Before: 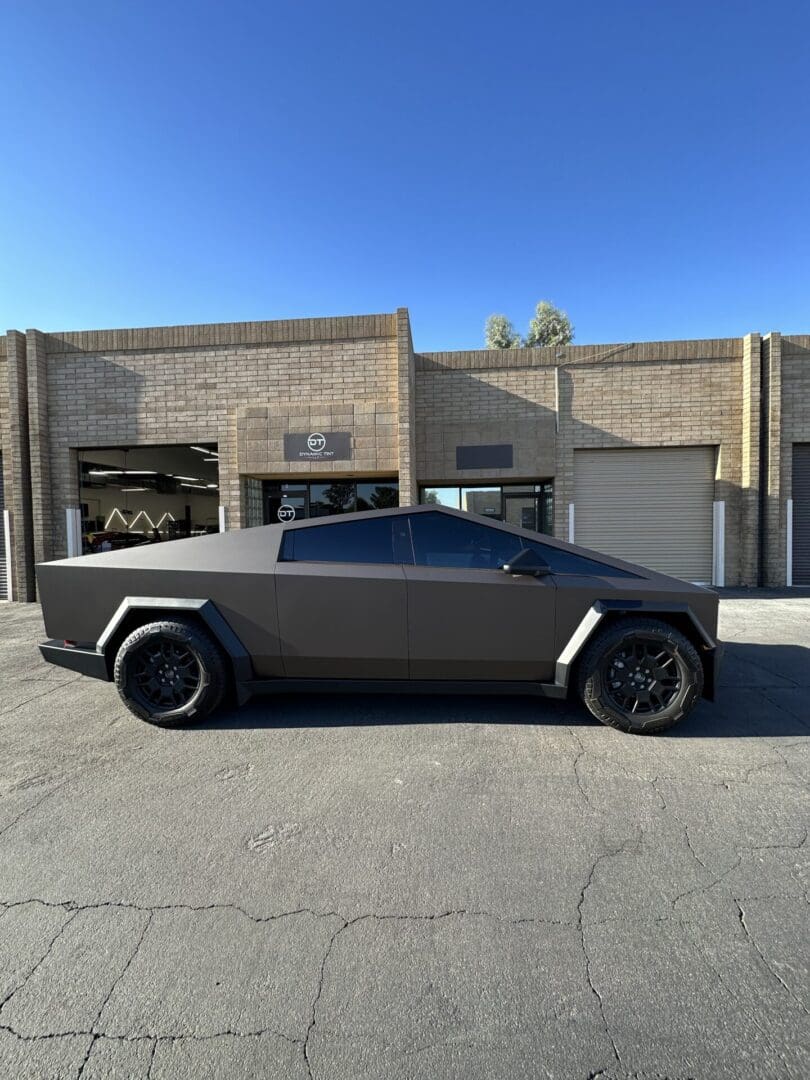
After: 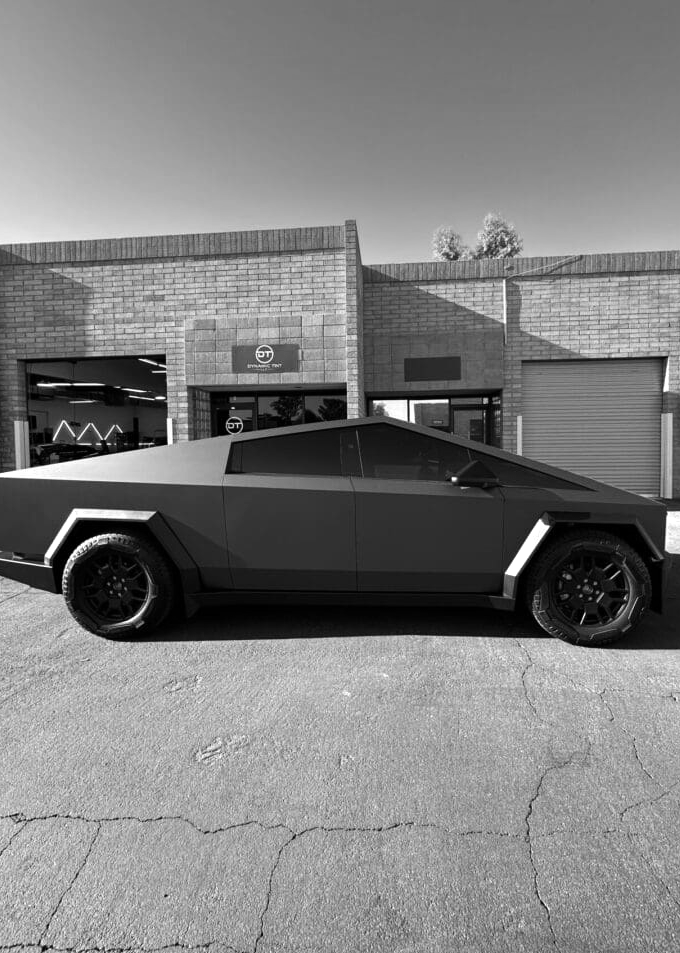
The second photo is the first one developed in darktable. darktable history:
crop: left 6.446%, top 8.188%, right 9.538%, bottom 3.548%
monochrome: a 16.06, b 15.48, size 1
tone equalizer: -8 EV -0.417 EV, -7 EV -0.389 EV, -6 EV -0.333 EV, -5 EV -0.222 EV, -3 EV 0.222 EV, -2 EV 0.333 EV, -1 EV 0.389 EV, +0 EV 0.417 EV, edges refinement/feathering 500, mask exposure compensation -1.57 EV, preserve details no
